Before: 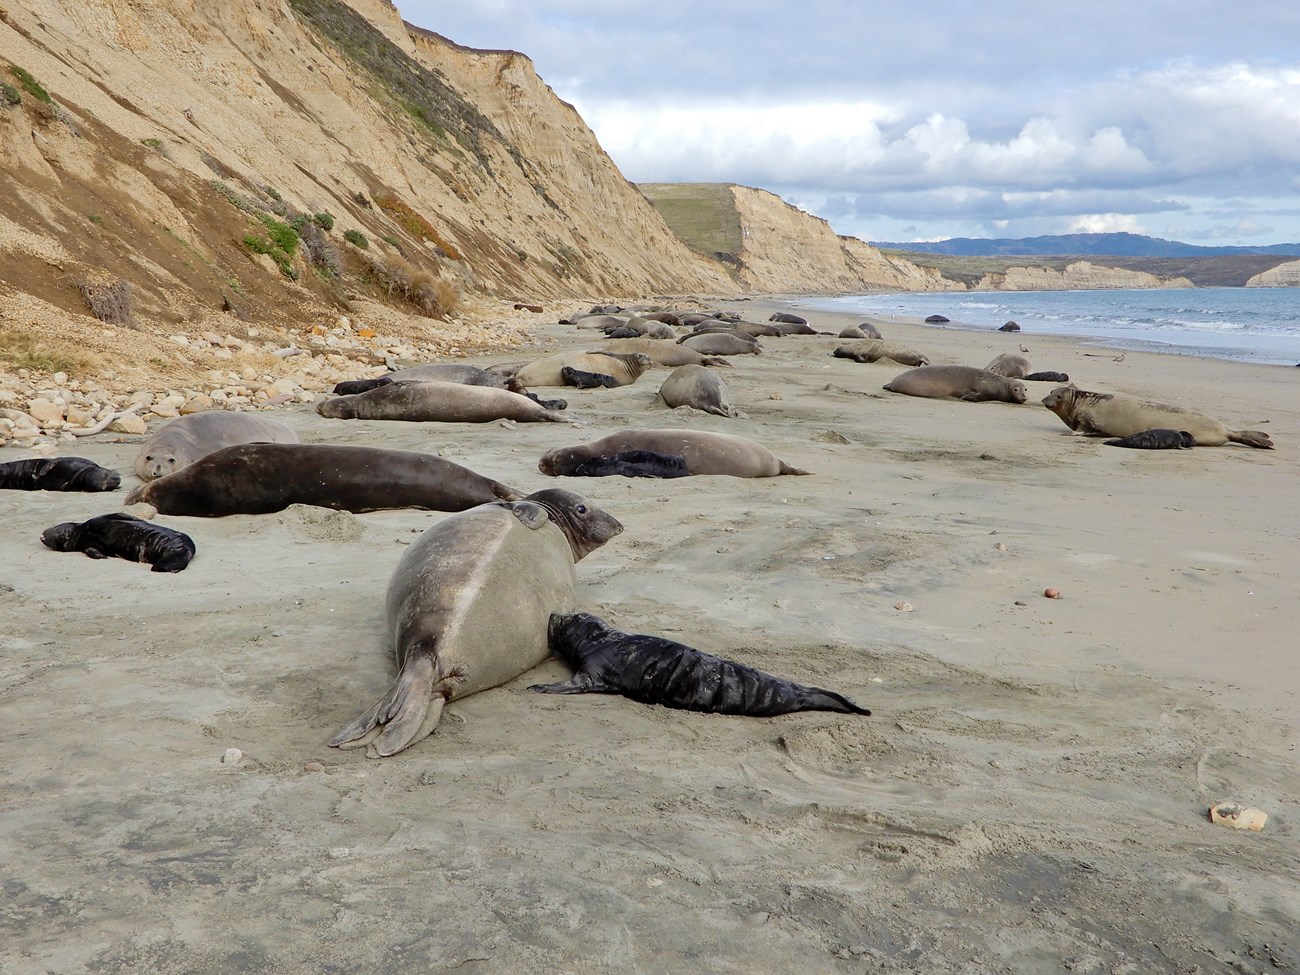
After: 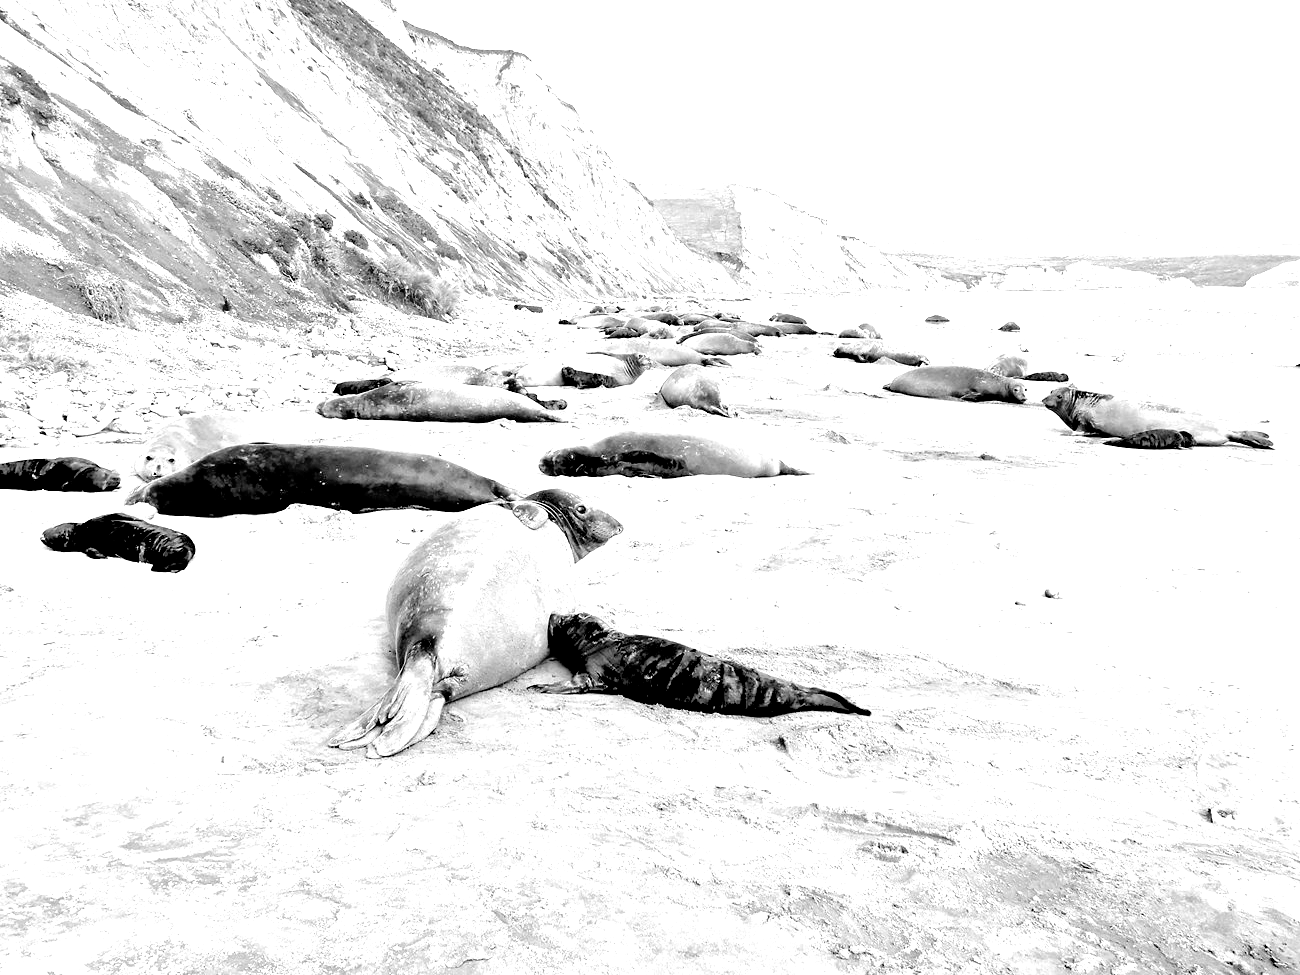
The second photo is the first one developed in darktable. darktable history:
color calibration: output gray [0.28, 0.41, 0.31, 0], gray › normalize channels true, illuminant custom, x 0.434, y 0.394, temperature 3065.65 K, gamut compression 0.019
exposure: black level correction 0.015, exposure 1.774 EV, compensate highlight preservation false
